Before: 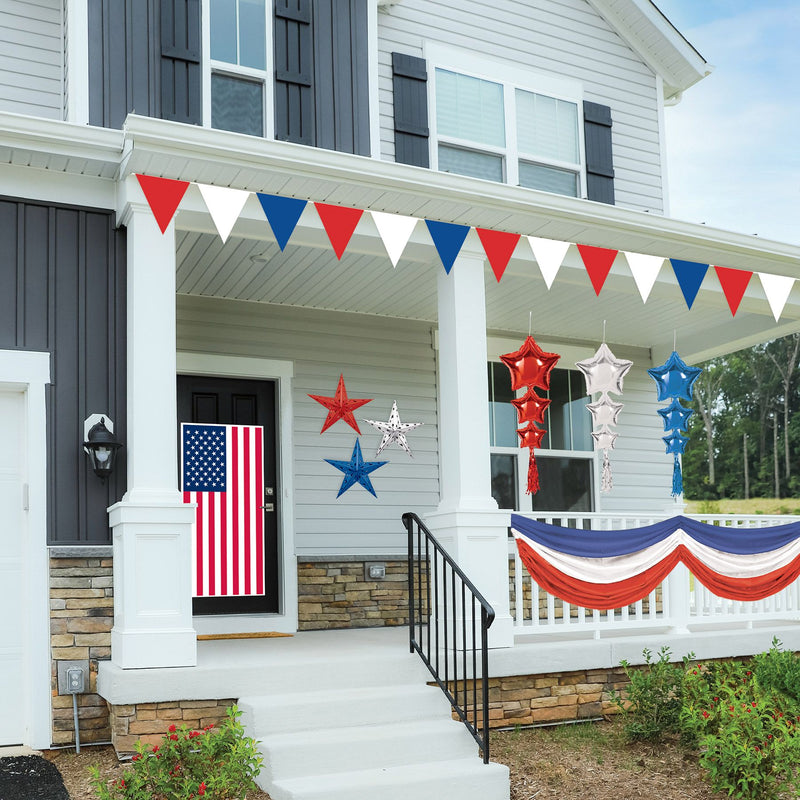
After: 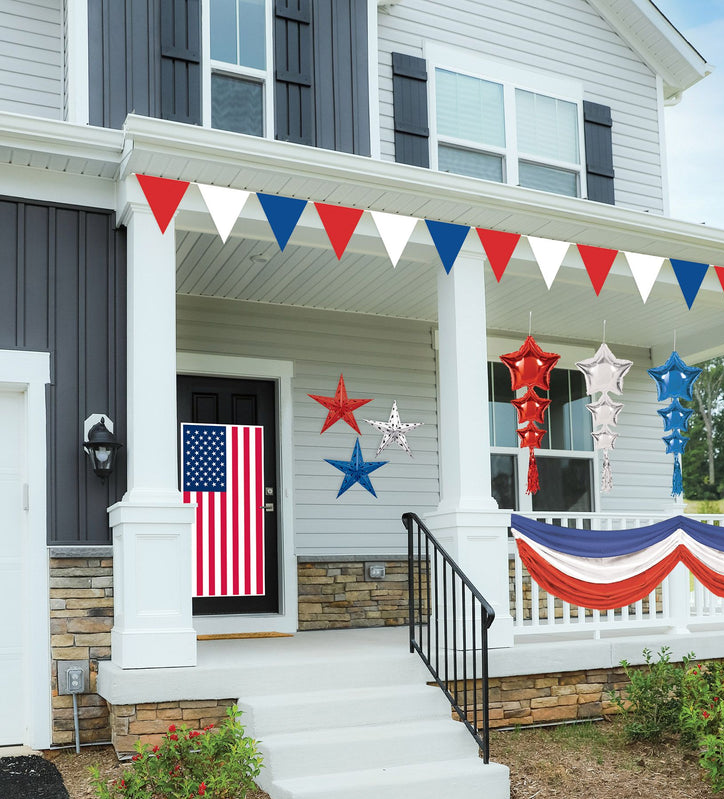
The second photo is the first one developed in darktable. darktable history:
crop: right 9.485%, bottom 0.038%
